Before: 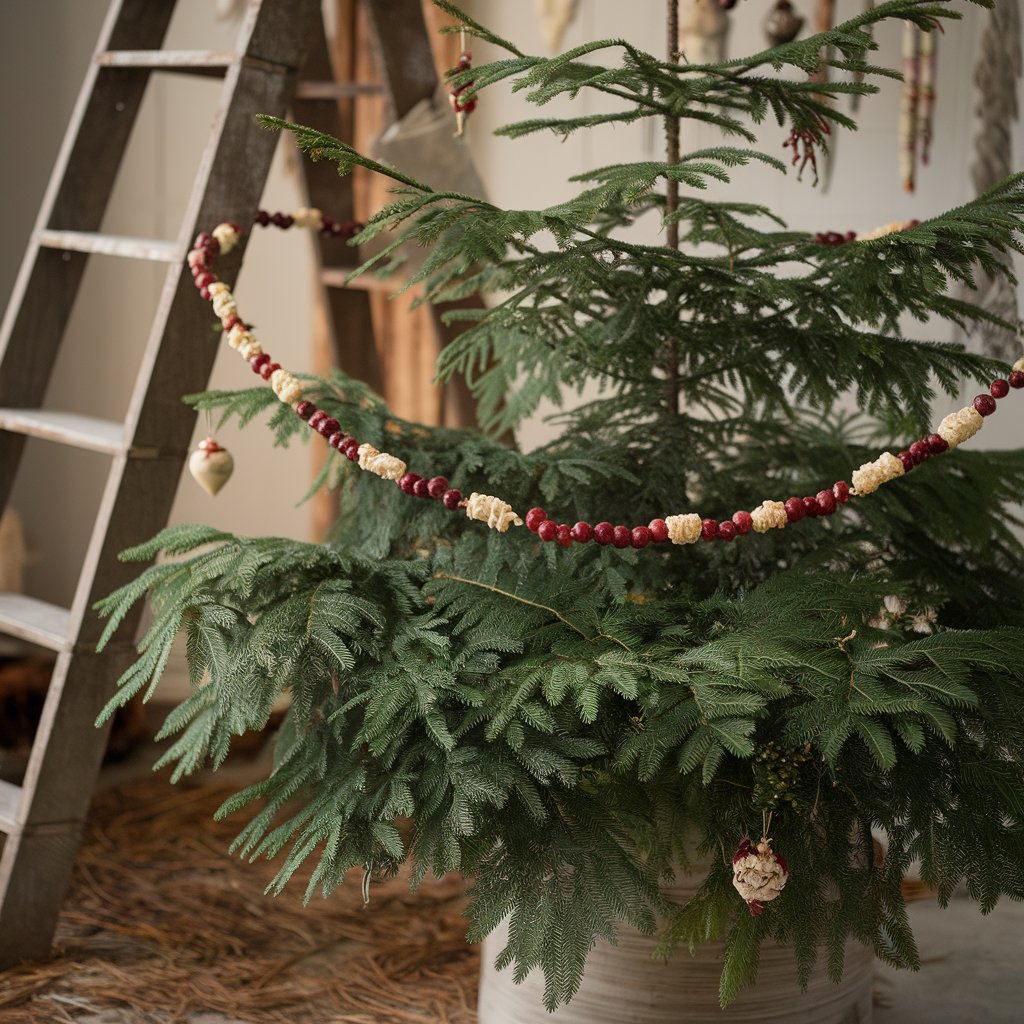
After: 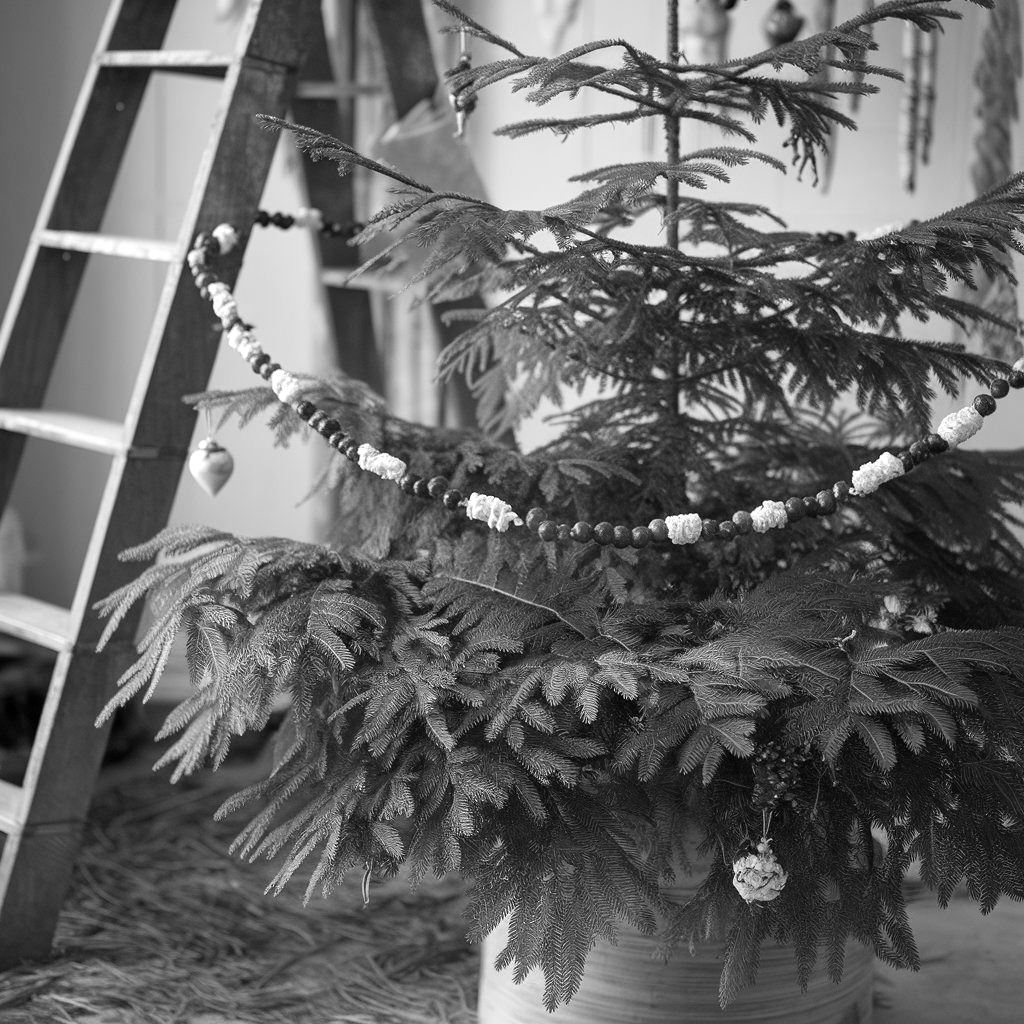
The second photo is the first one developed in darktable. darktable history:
monochrome: on, module defaults
exposure: exposure 0.507 EV, compensate highlight preservation false
tone equalizer: on, module defaults
